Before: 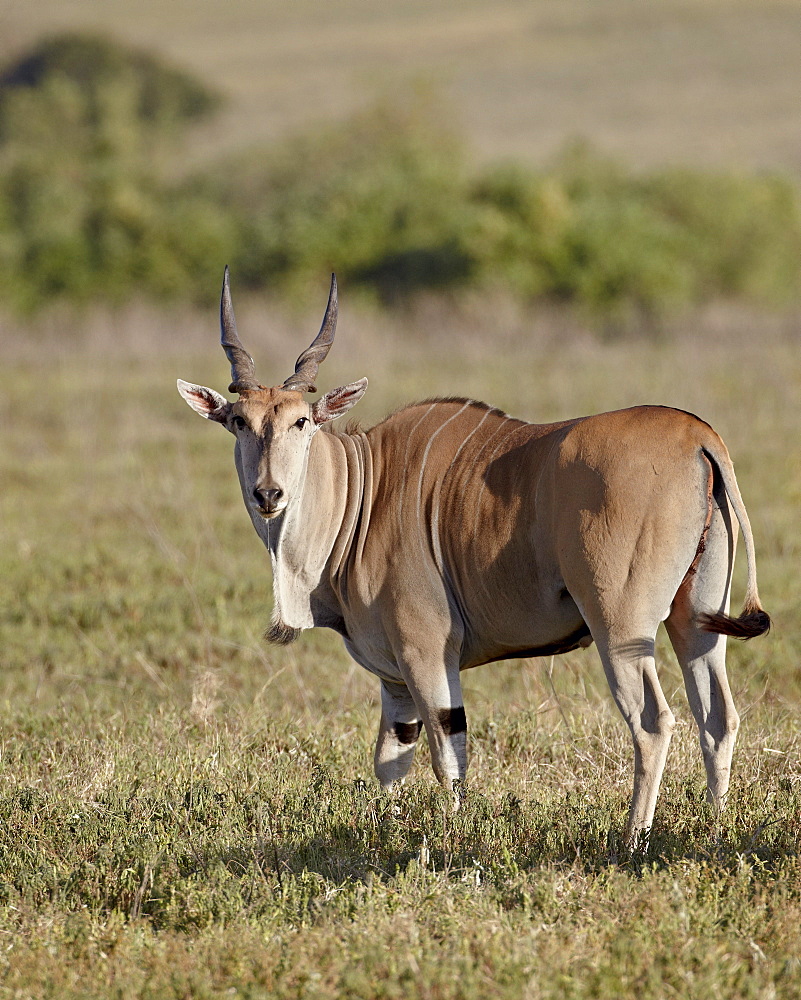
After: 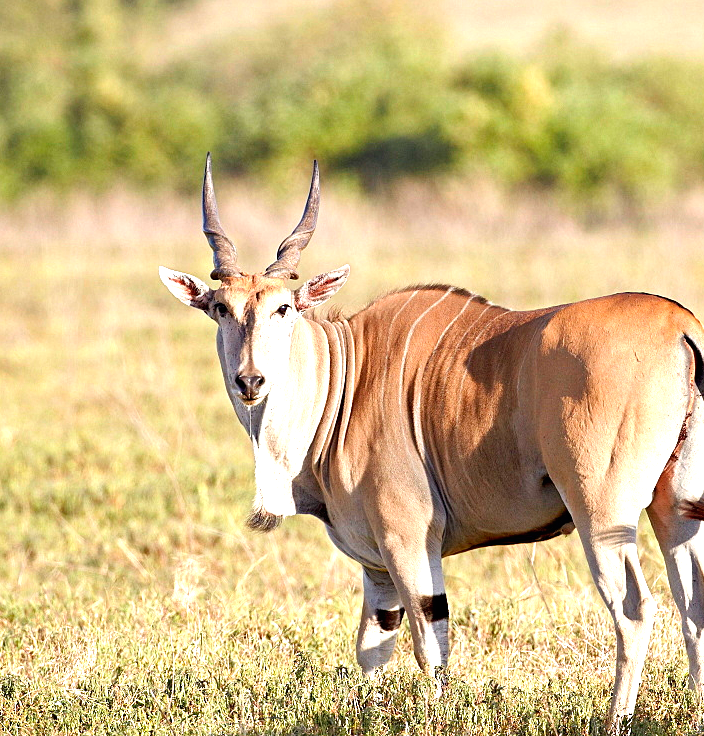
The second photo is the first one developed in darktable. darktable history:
crop and rotate: left 2.425%, top 11.305%, right 9.6%, bottom 15.08%
exposure: black level correction 0, exposure 1.3 EV, compensate exposure bias true, compensate highlight preservation false
